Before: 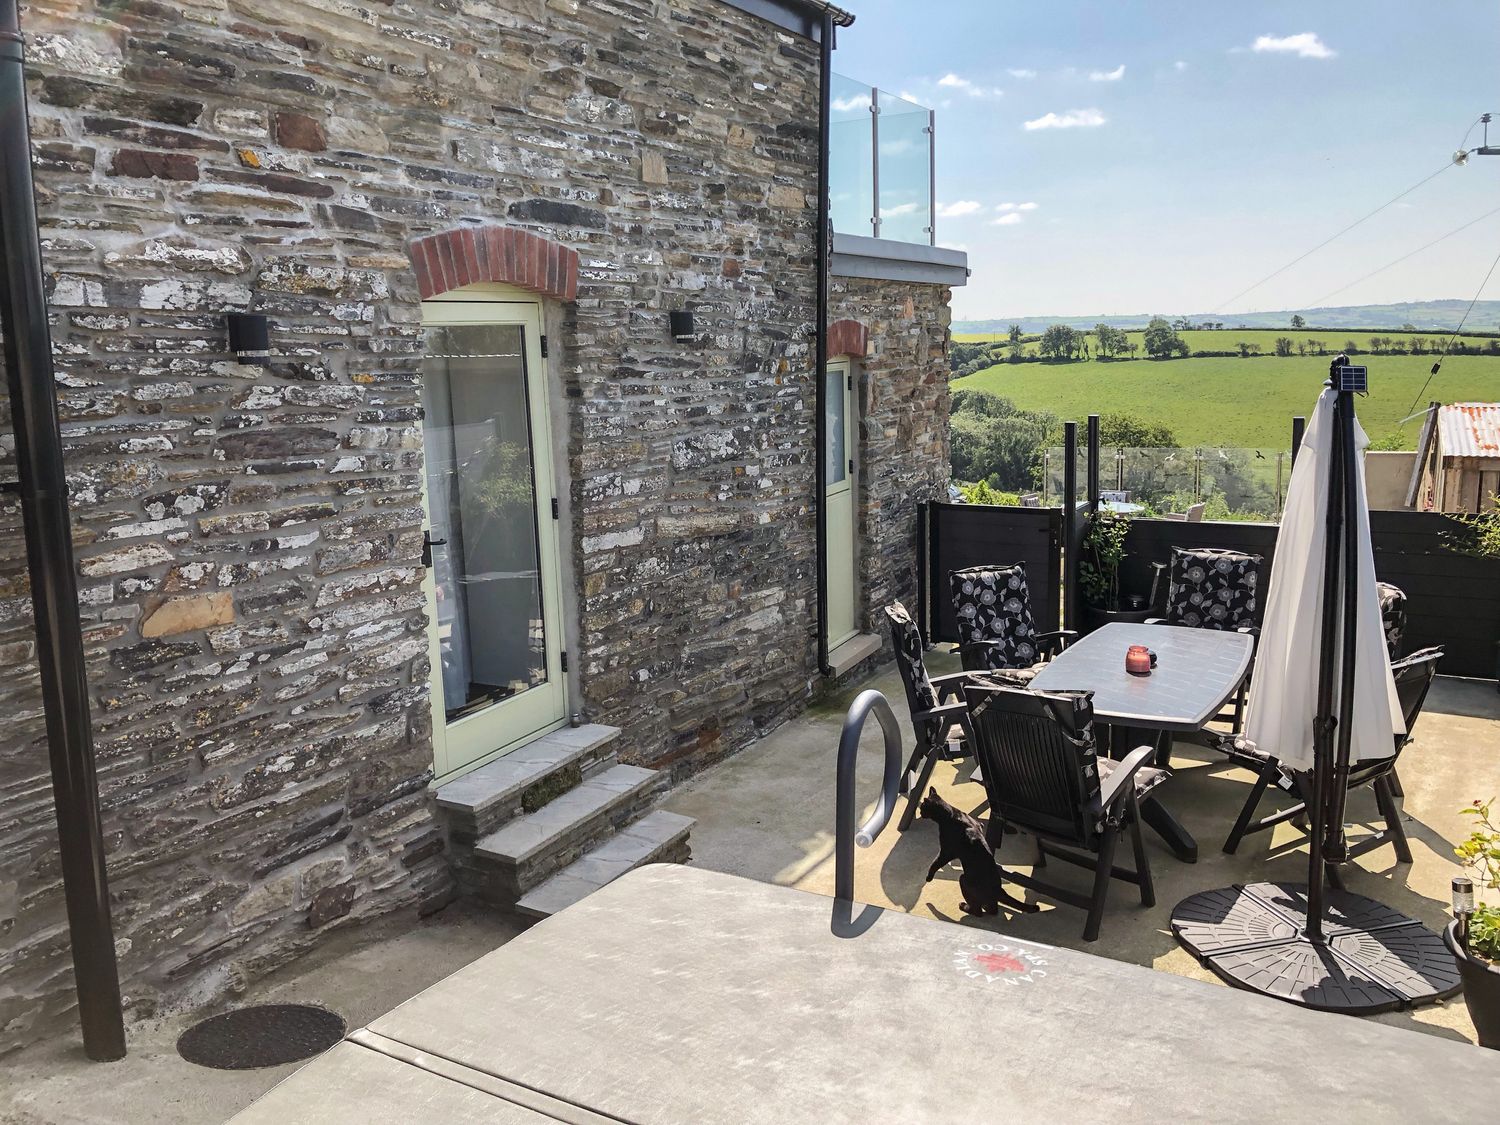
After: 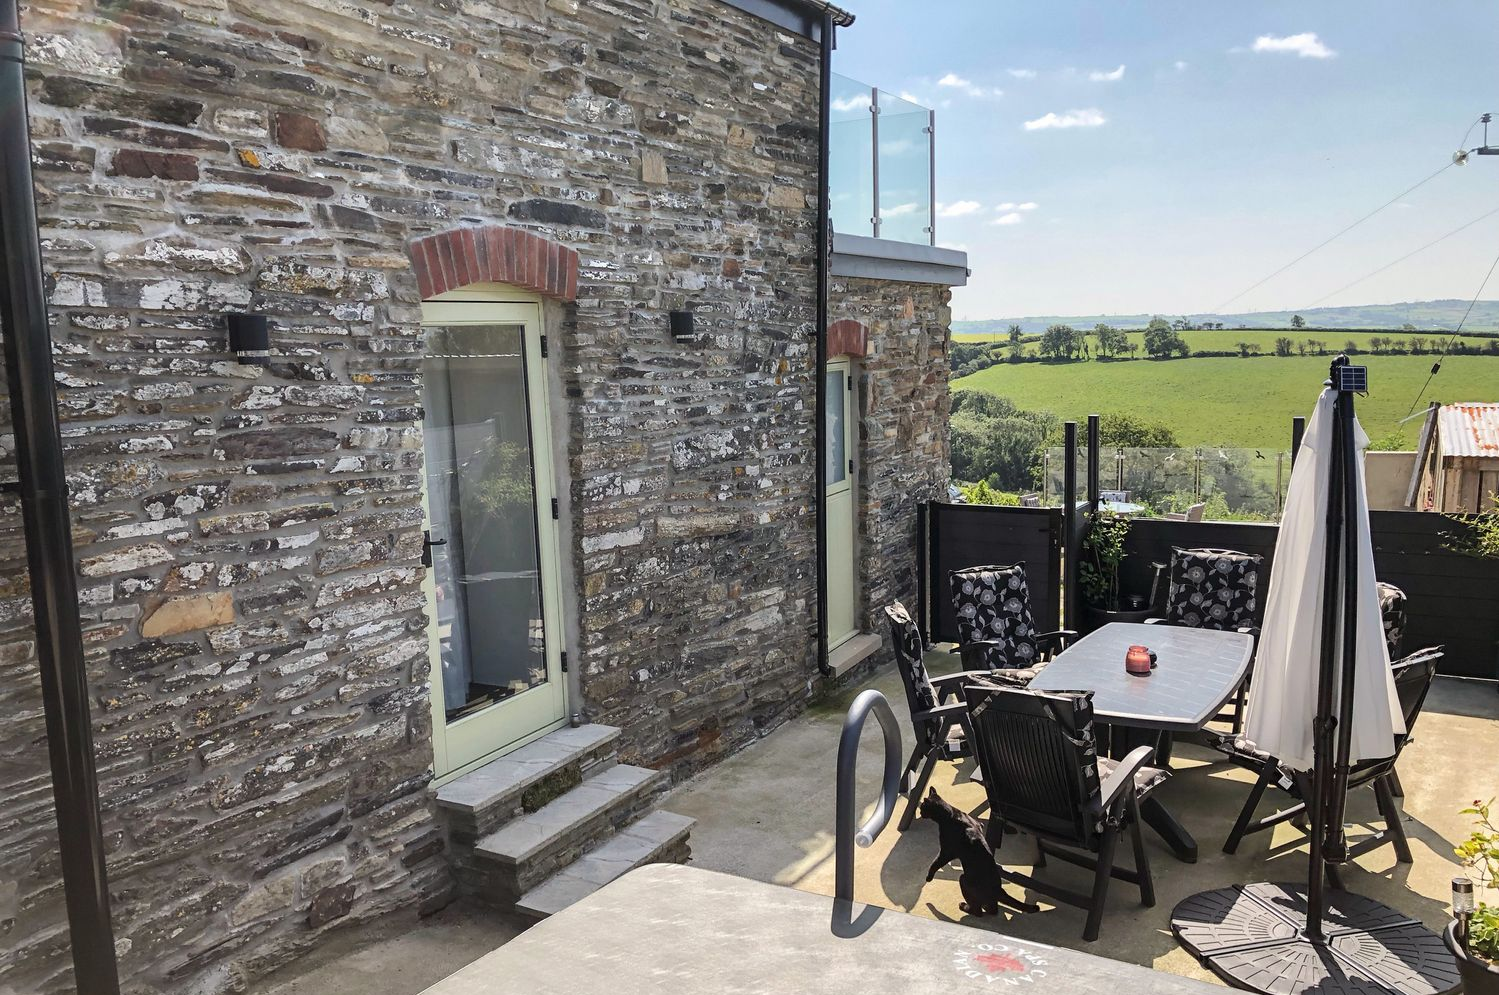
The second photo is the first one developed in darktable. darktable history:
crop and rotate: top 0%, bottom 11.503%
